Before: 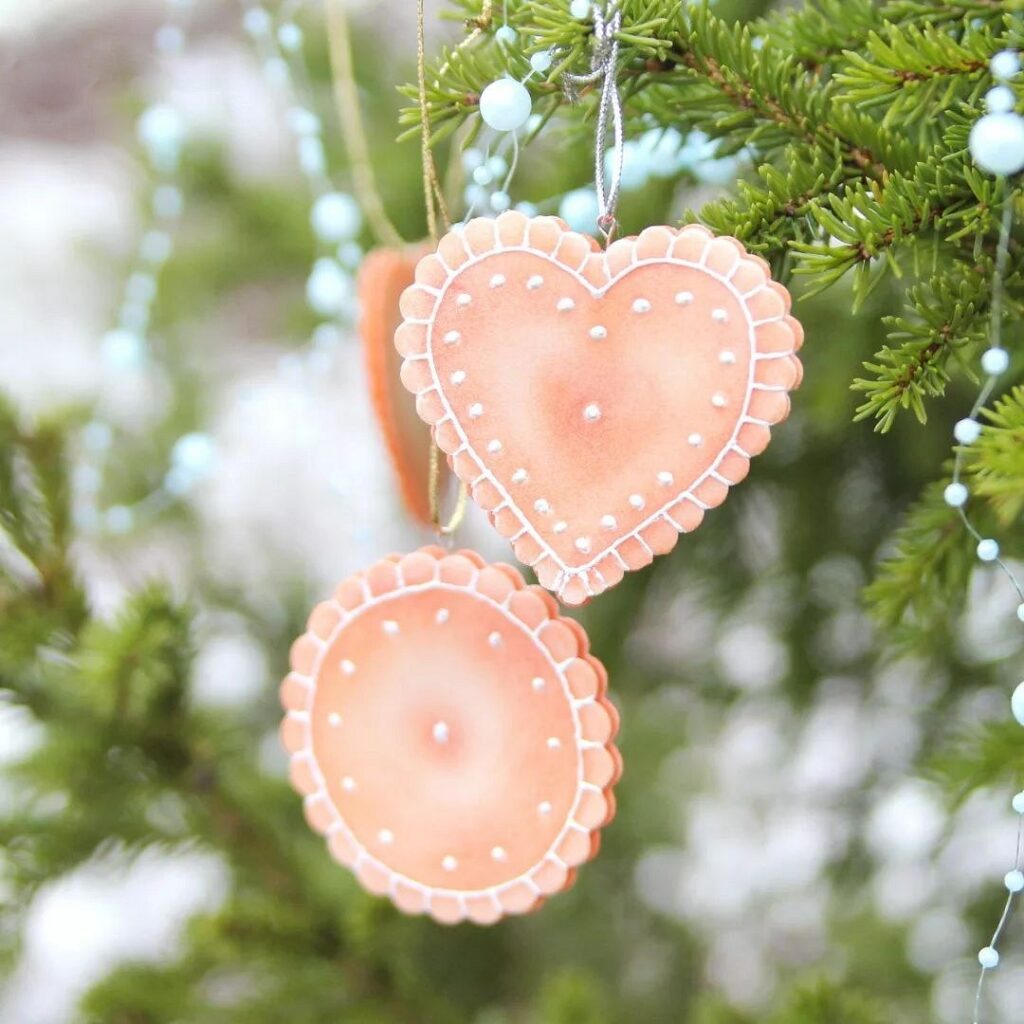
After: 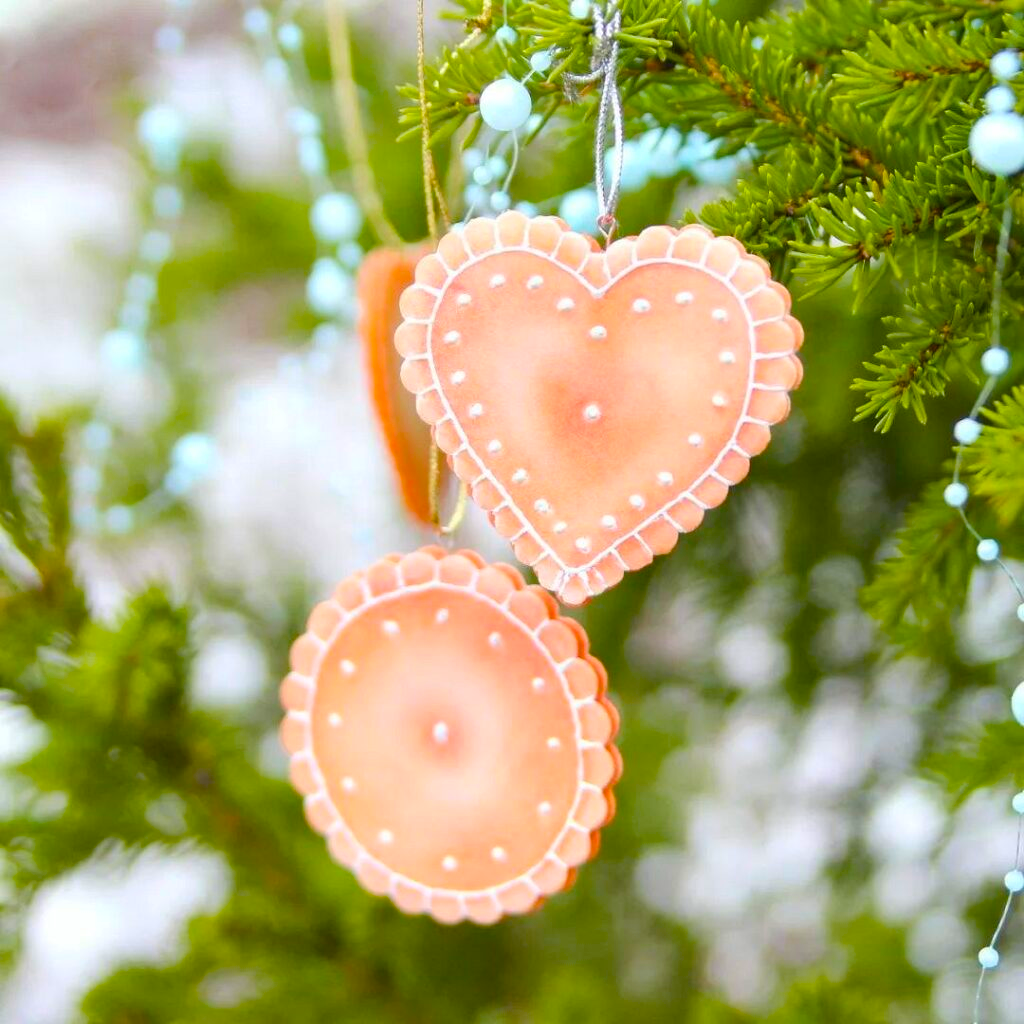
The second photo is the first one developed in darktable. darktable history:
color balance rgb: global offset › hue 170.16°, linear chroma grading › global chroma 8.699%, perceptual saturation grading › global saturation 36.752%, perceptual saturation grading › shadows 35.887%, global vibrance 20%
